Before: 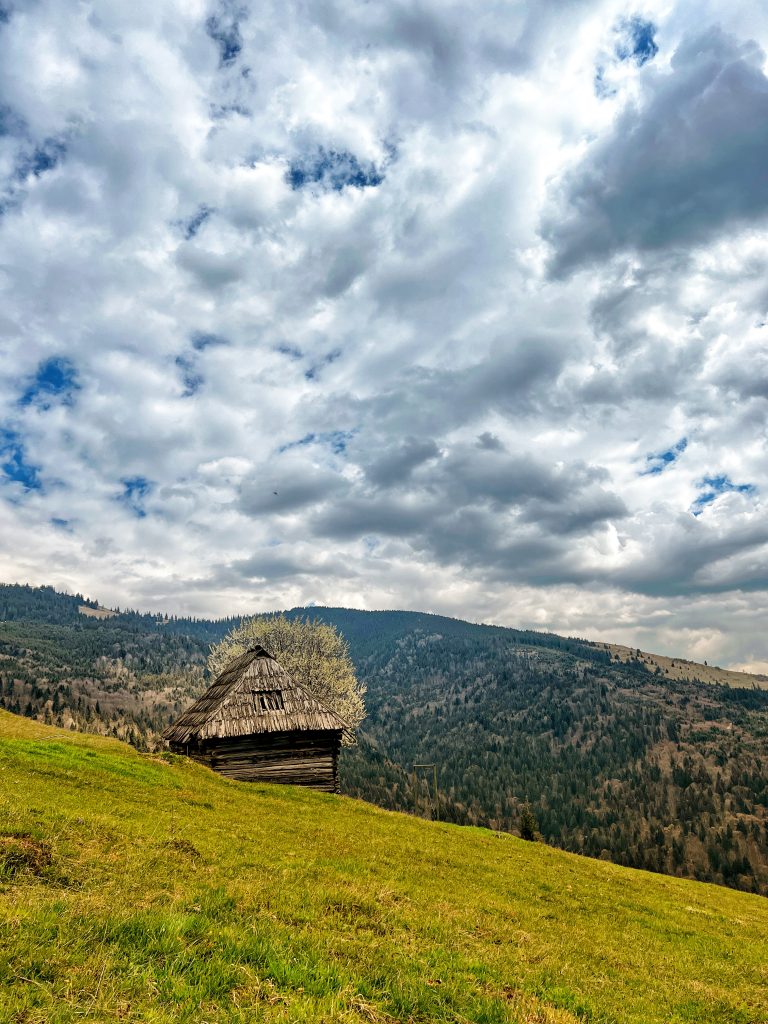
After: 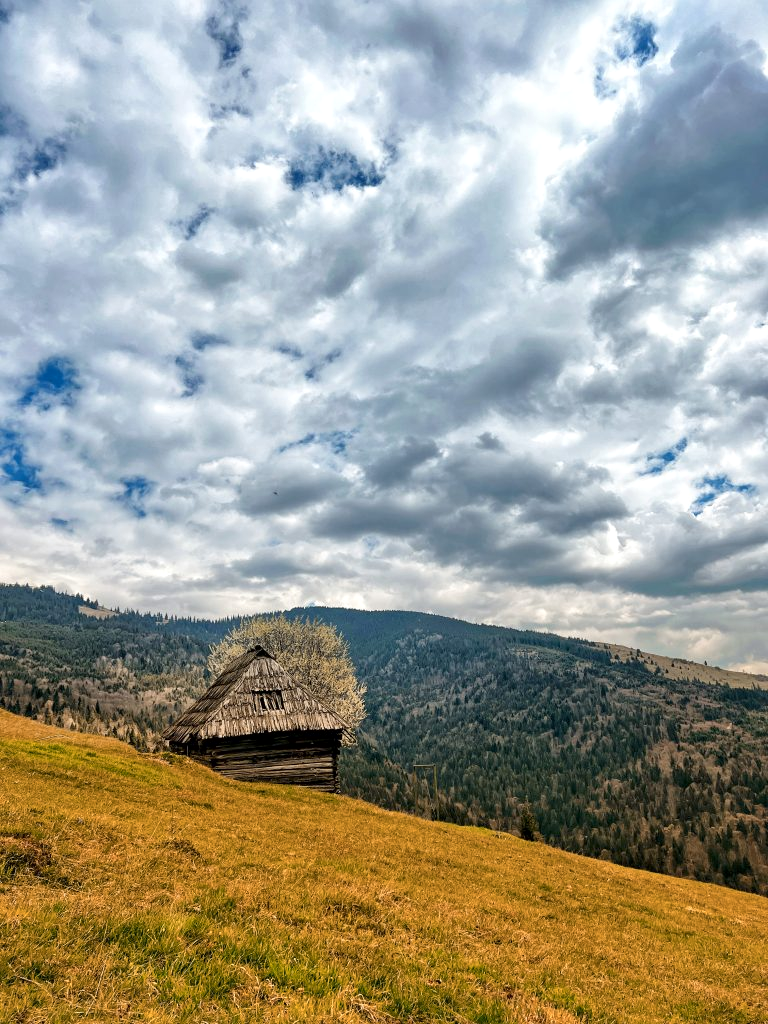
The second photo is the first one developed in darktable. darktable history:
tone equalizer: on, module defaults
color zones: curves: ch2 [(0, 0.5) (0.143, 0.5) (0.286, 0.416) (0.429, 0.5) (0.571, 0.5) (0.714, 0.5) (0.857, 0.5) (1, 0.5)]
local contrast: mode bilateral grid, contrast 20, coarseness 50, detail 120%, midtone range 0.2
